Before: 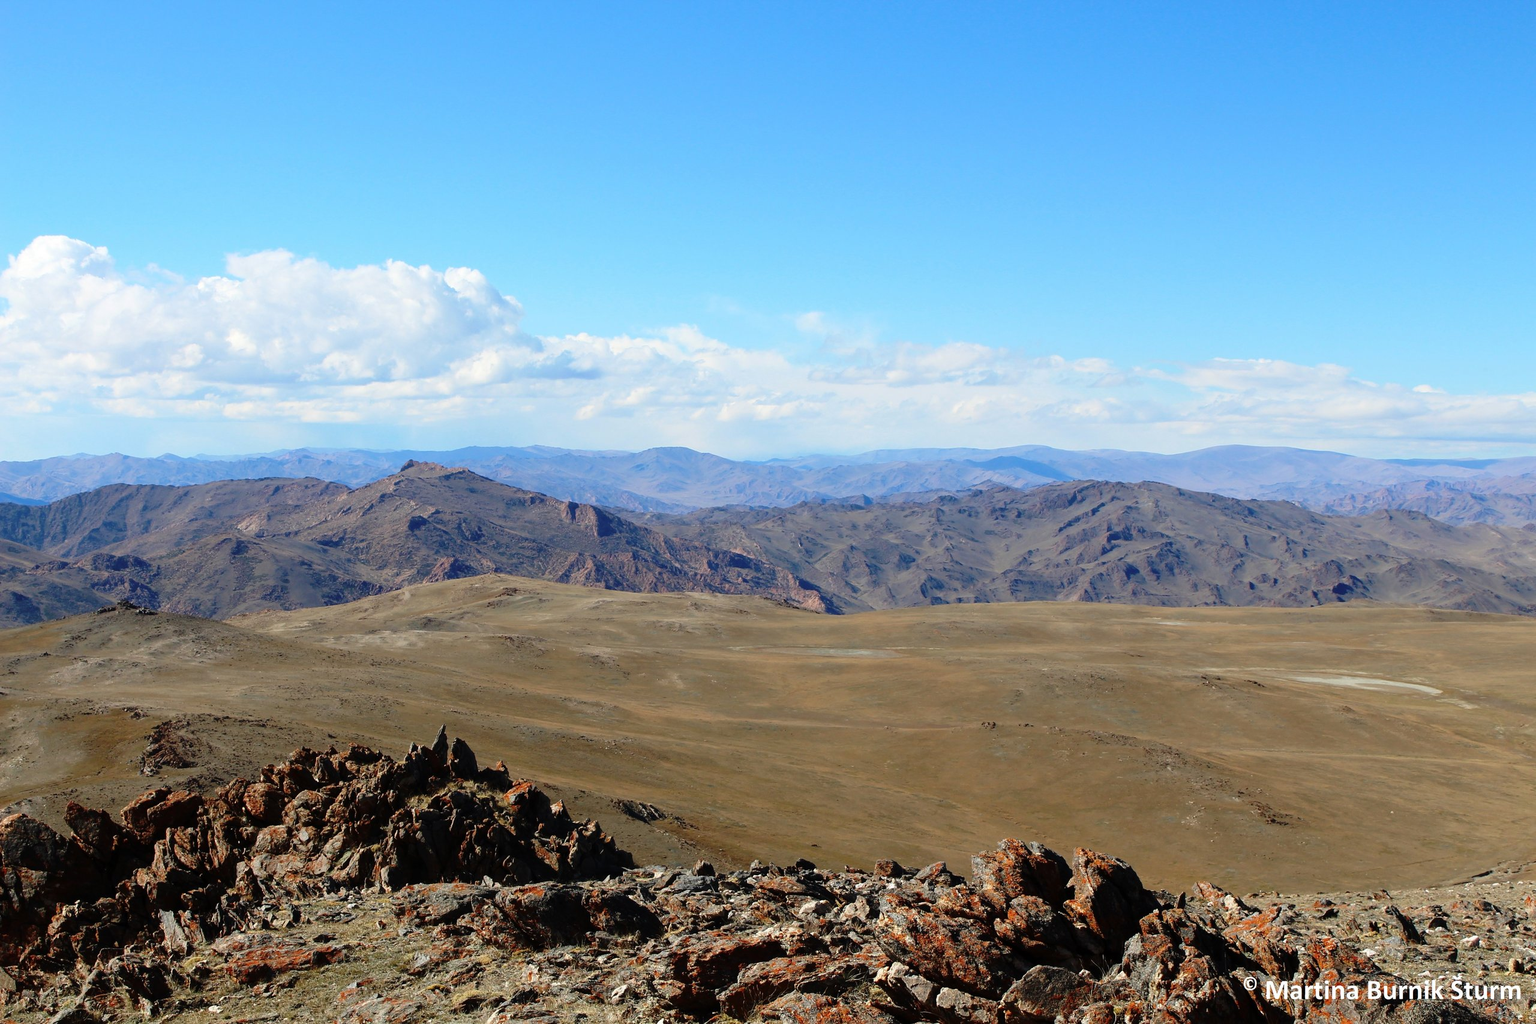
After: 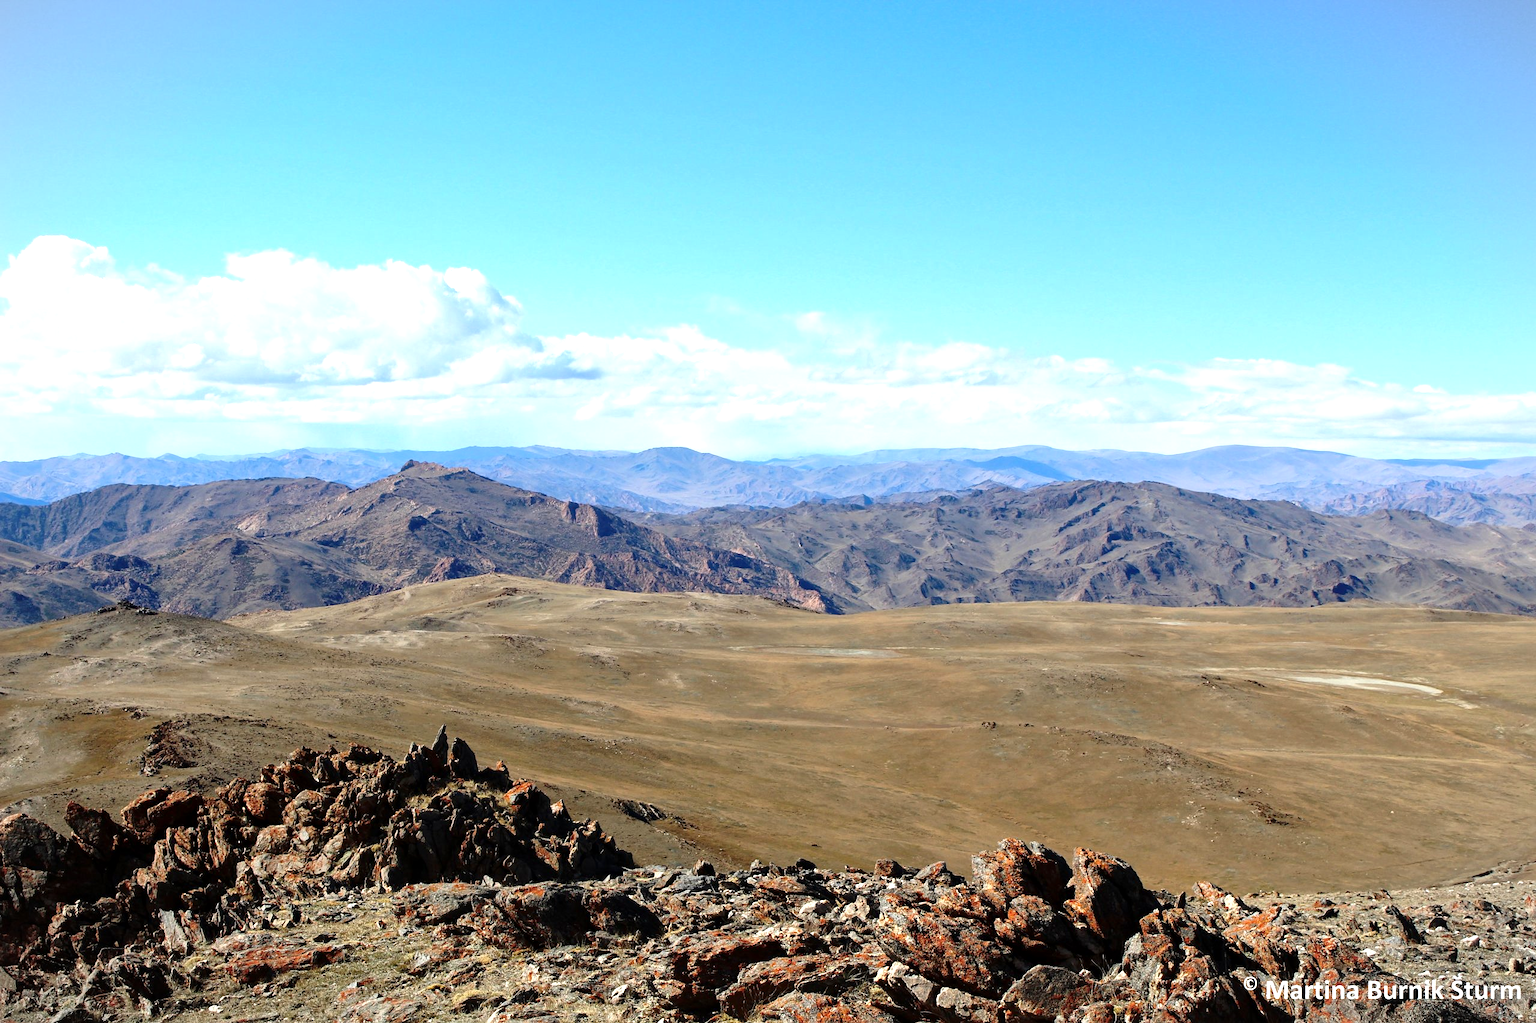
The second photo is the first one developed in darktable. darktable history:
local contrast: mode bilateral grid, contrast 20, coarseness 50, detail 140%, midtone range 0.2
exposure: black level correction 0, exposure 0.5 EV, compensate exposure bias true, compensate highlight preservation false
vignetting: fall-off start 100%, brightness -0.282, width/height ratio 1.31
